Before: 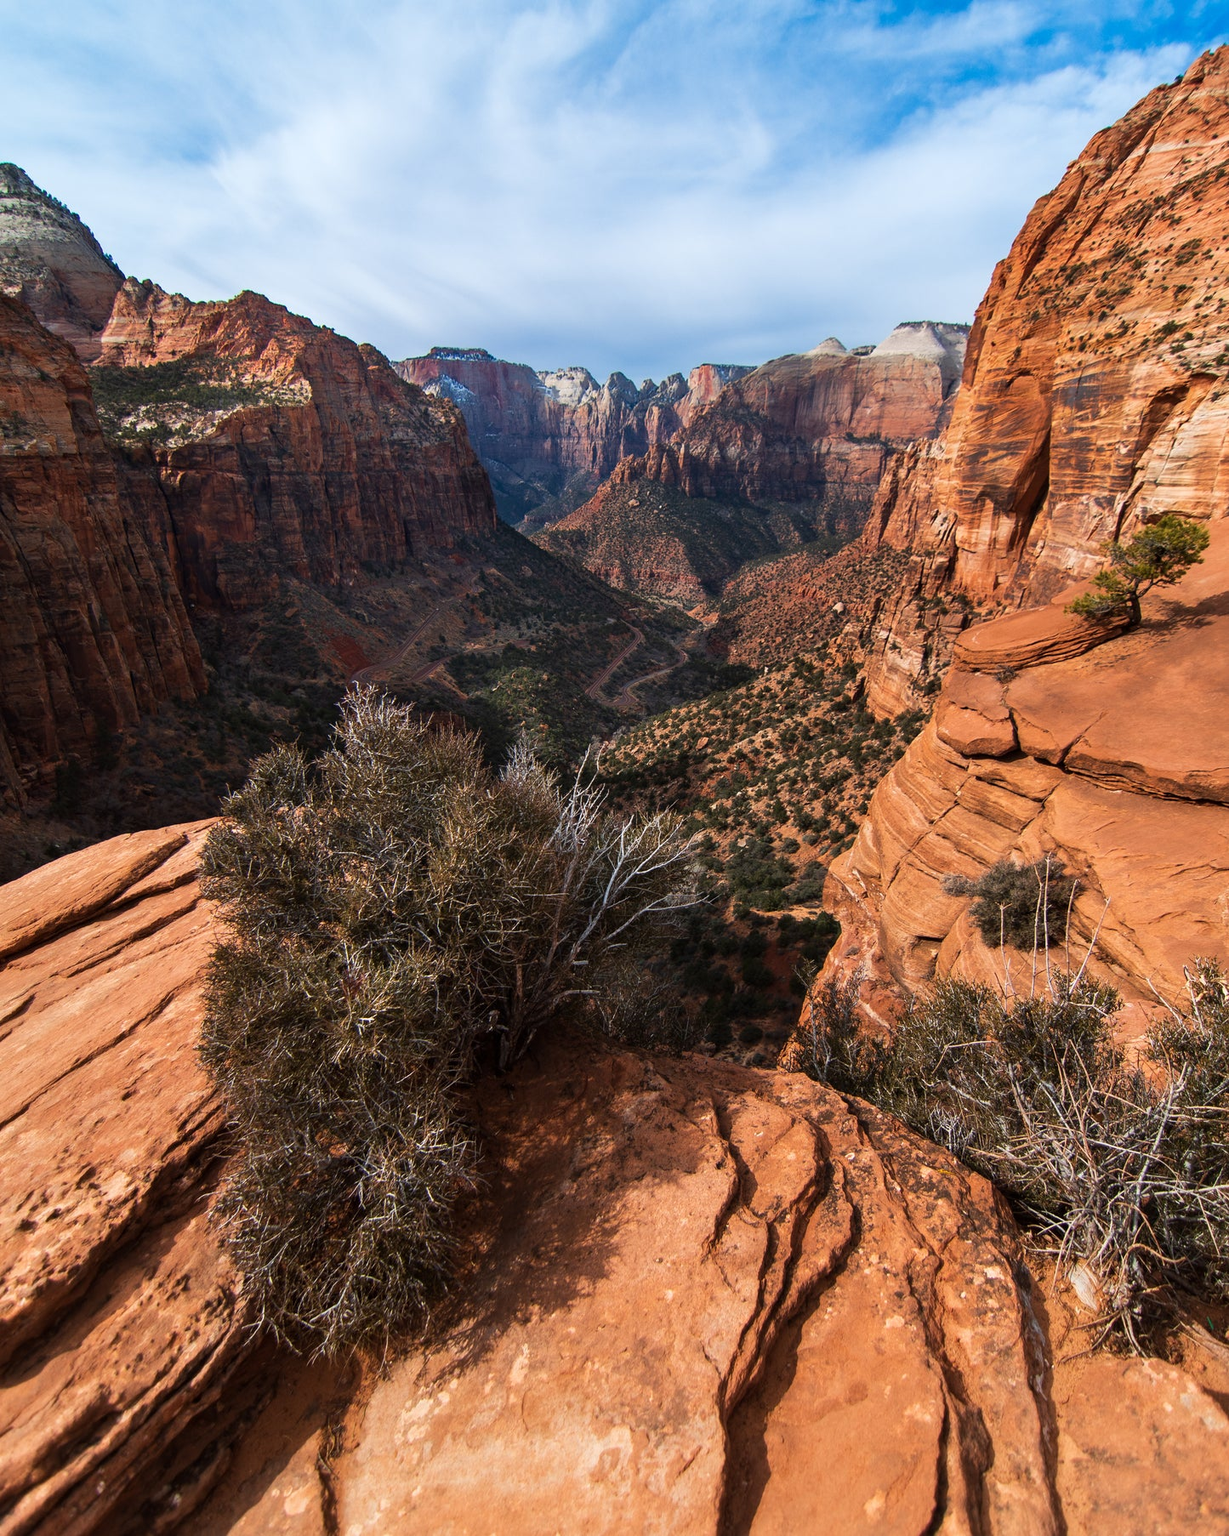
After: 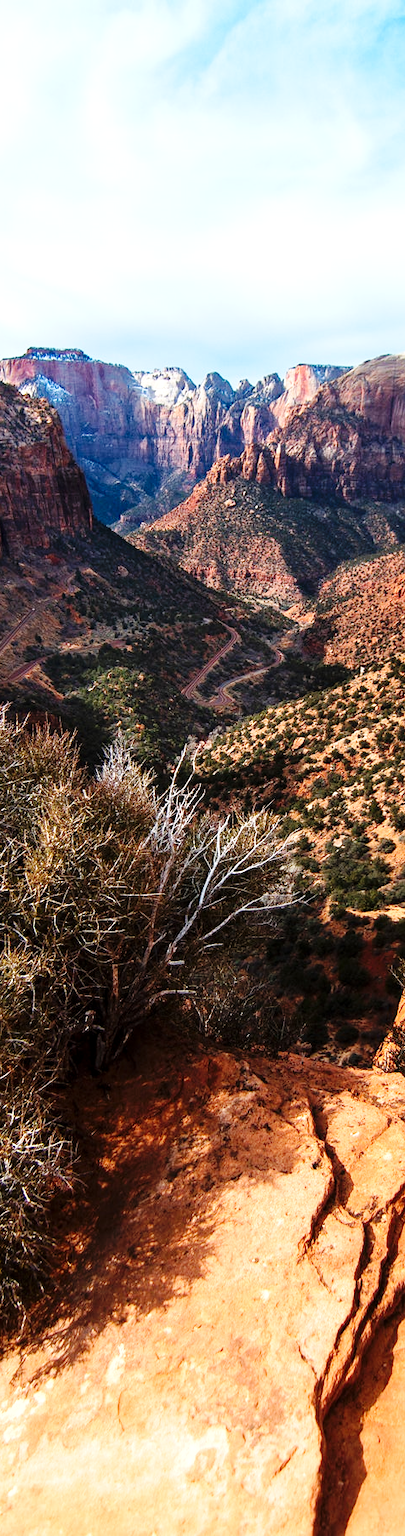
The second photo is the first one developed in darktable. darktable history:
crop: left 32.937%, right 33.563%
base curve: curves: ch0 [(0, 0) (0.036, 0.025) (0.121, 0.166) (0.206, 0.329) (0.605, 0.79) (1, 1)], preserve colors none
exposure: black level correction 0.001, exposure 0.674 EV, compensate highlight preservation false
